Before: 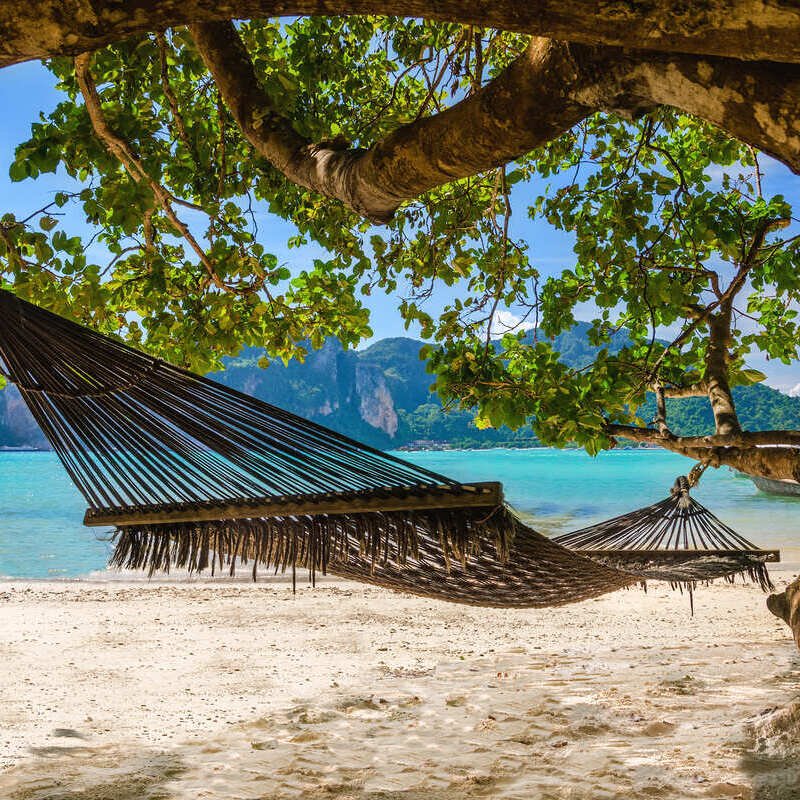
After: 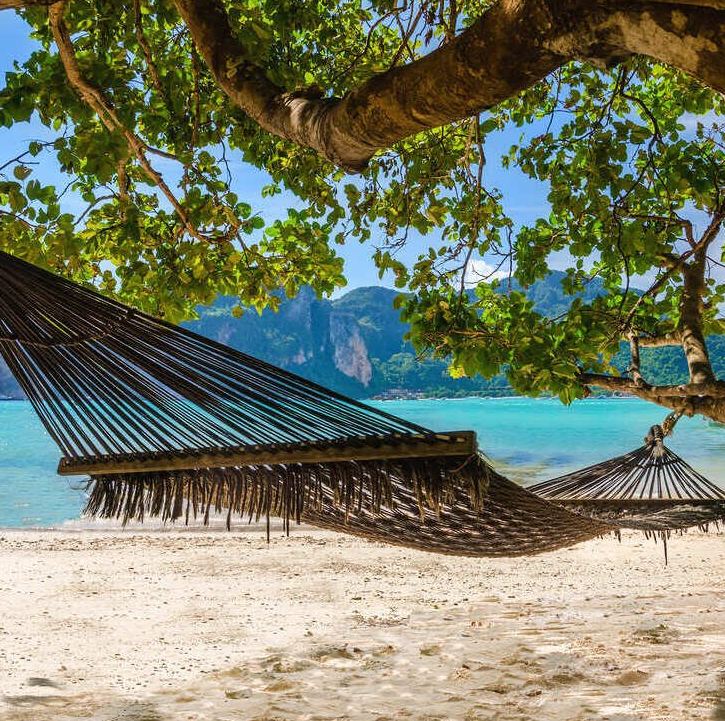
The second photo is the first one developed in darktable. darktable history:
crop: left 3.289%, top 6.468%, right 5.989%, bottom 3.307%
exposure: compensate highlight preservation false
